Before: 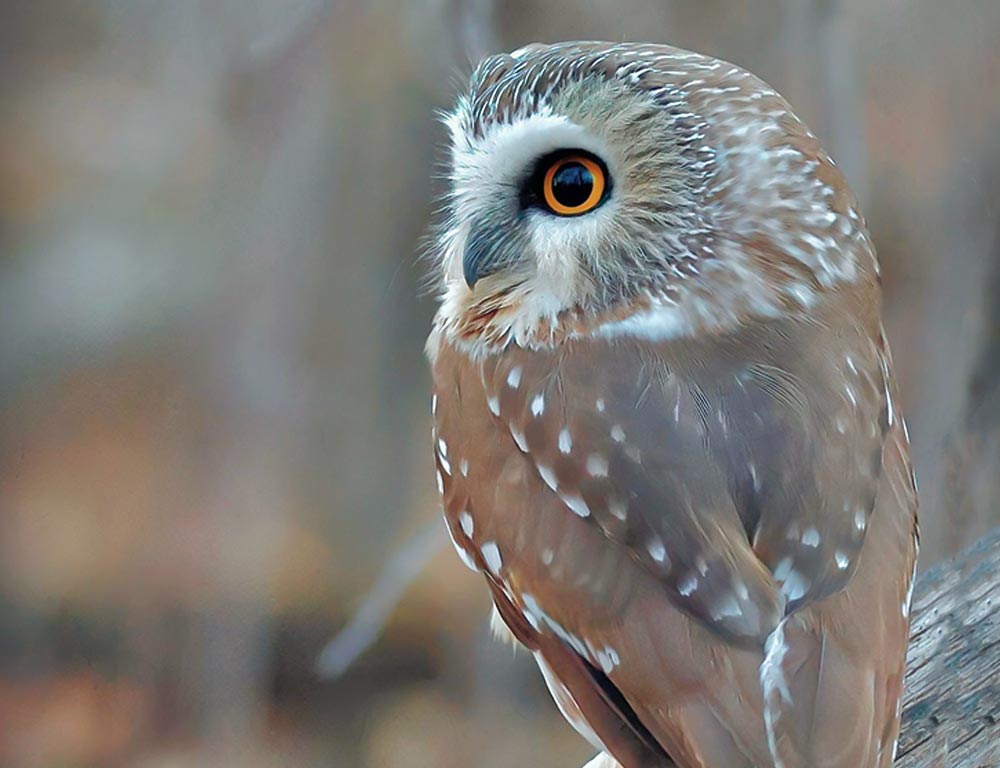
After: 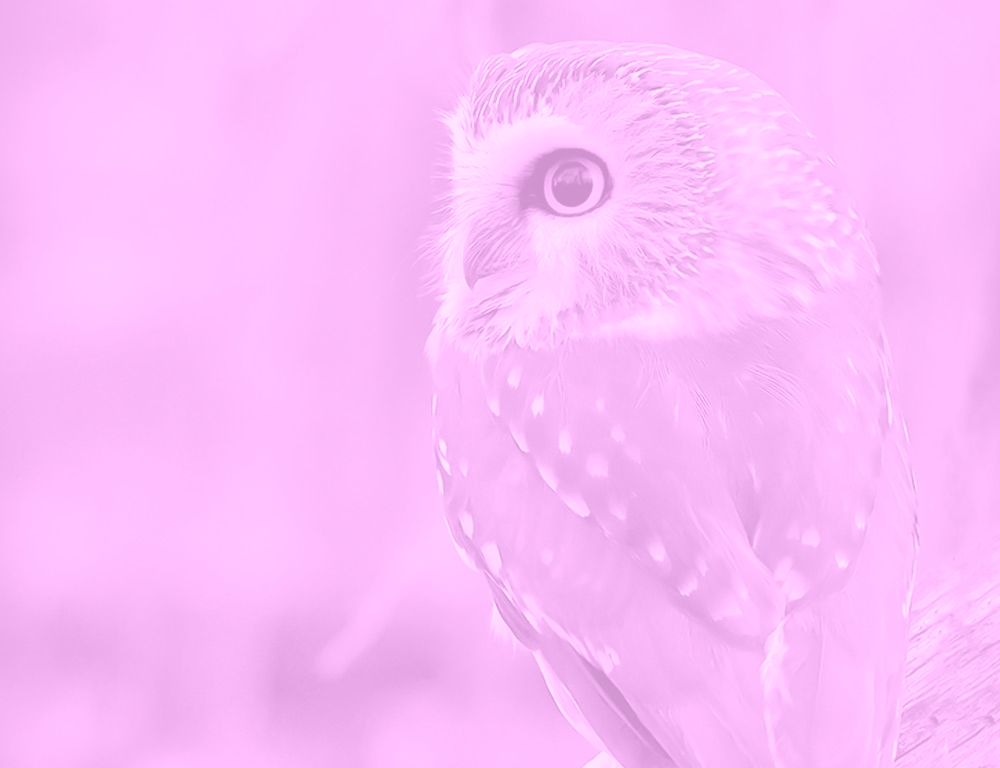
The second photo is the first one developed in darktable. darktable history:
exposure: compensate highlight preservation false
colorize: hue 331.2°, saturation 75%, source mix 30.28%, lightness 70.52%, version 1
